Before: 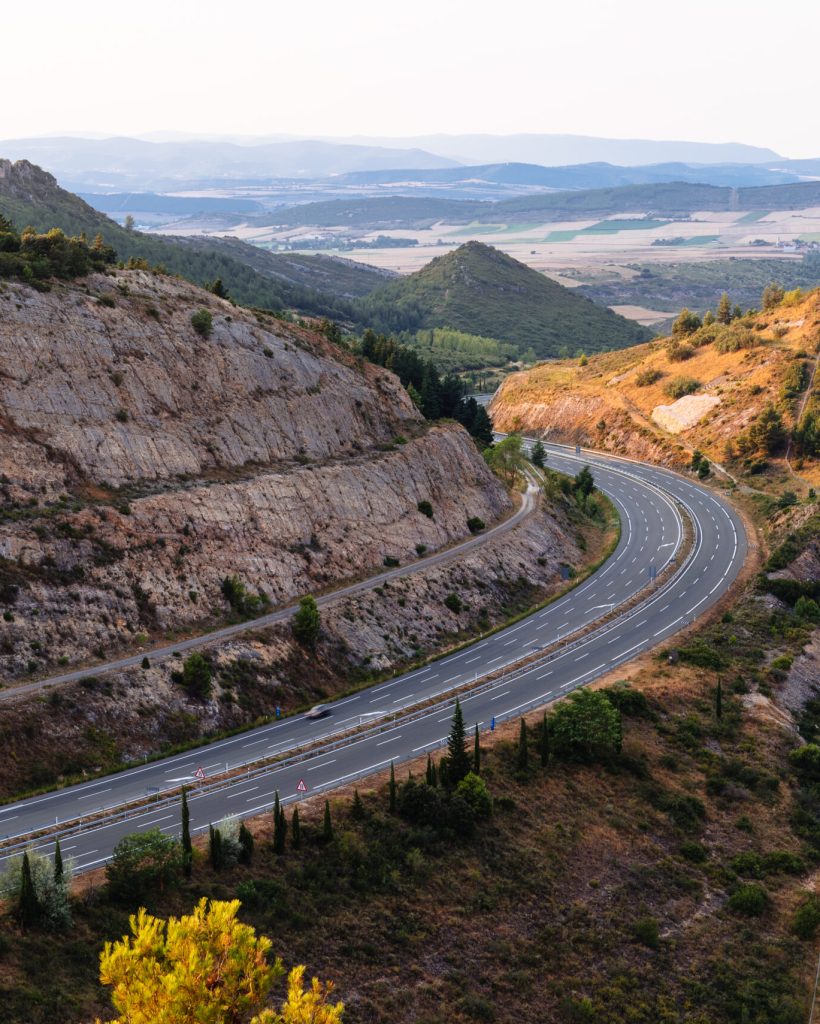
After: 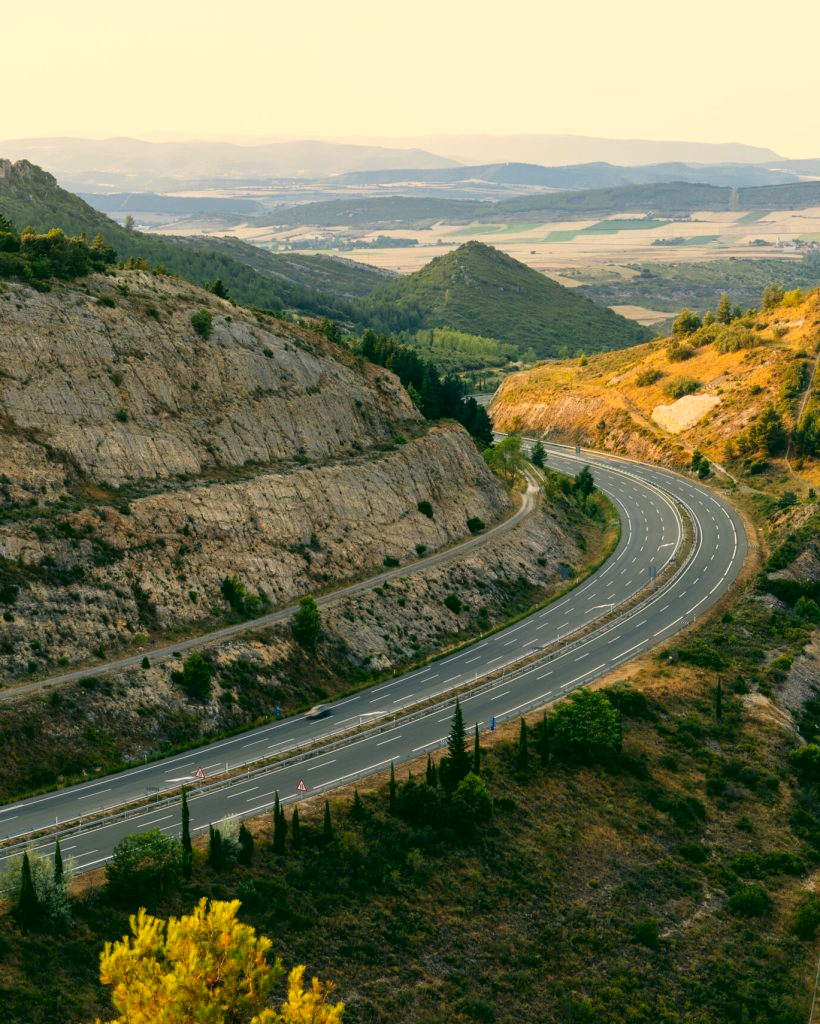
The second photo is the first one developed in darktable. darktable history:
color correction: highlights a* 4.66, highlights b* 24.81, shadows a* -15.74, shadows b* 4
